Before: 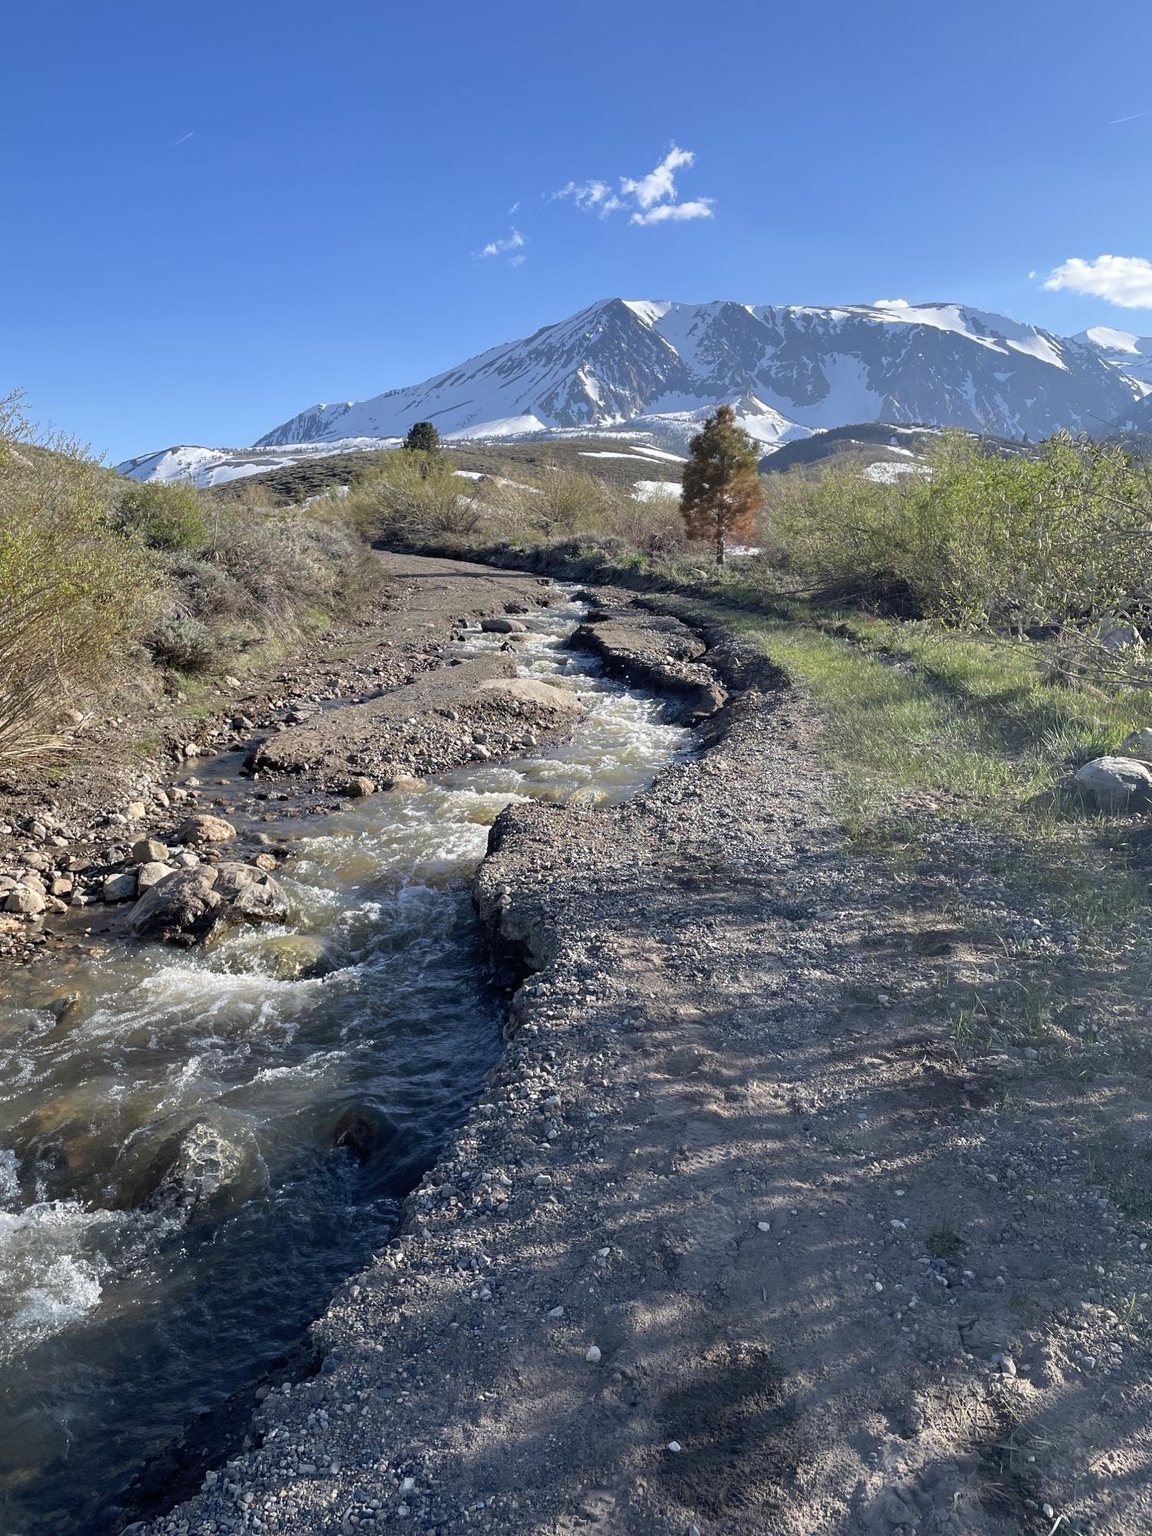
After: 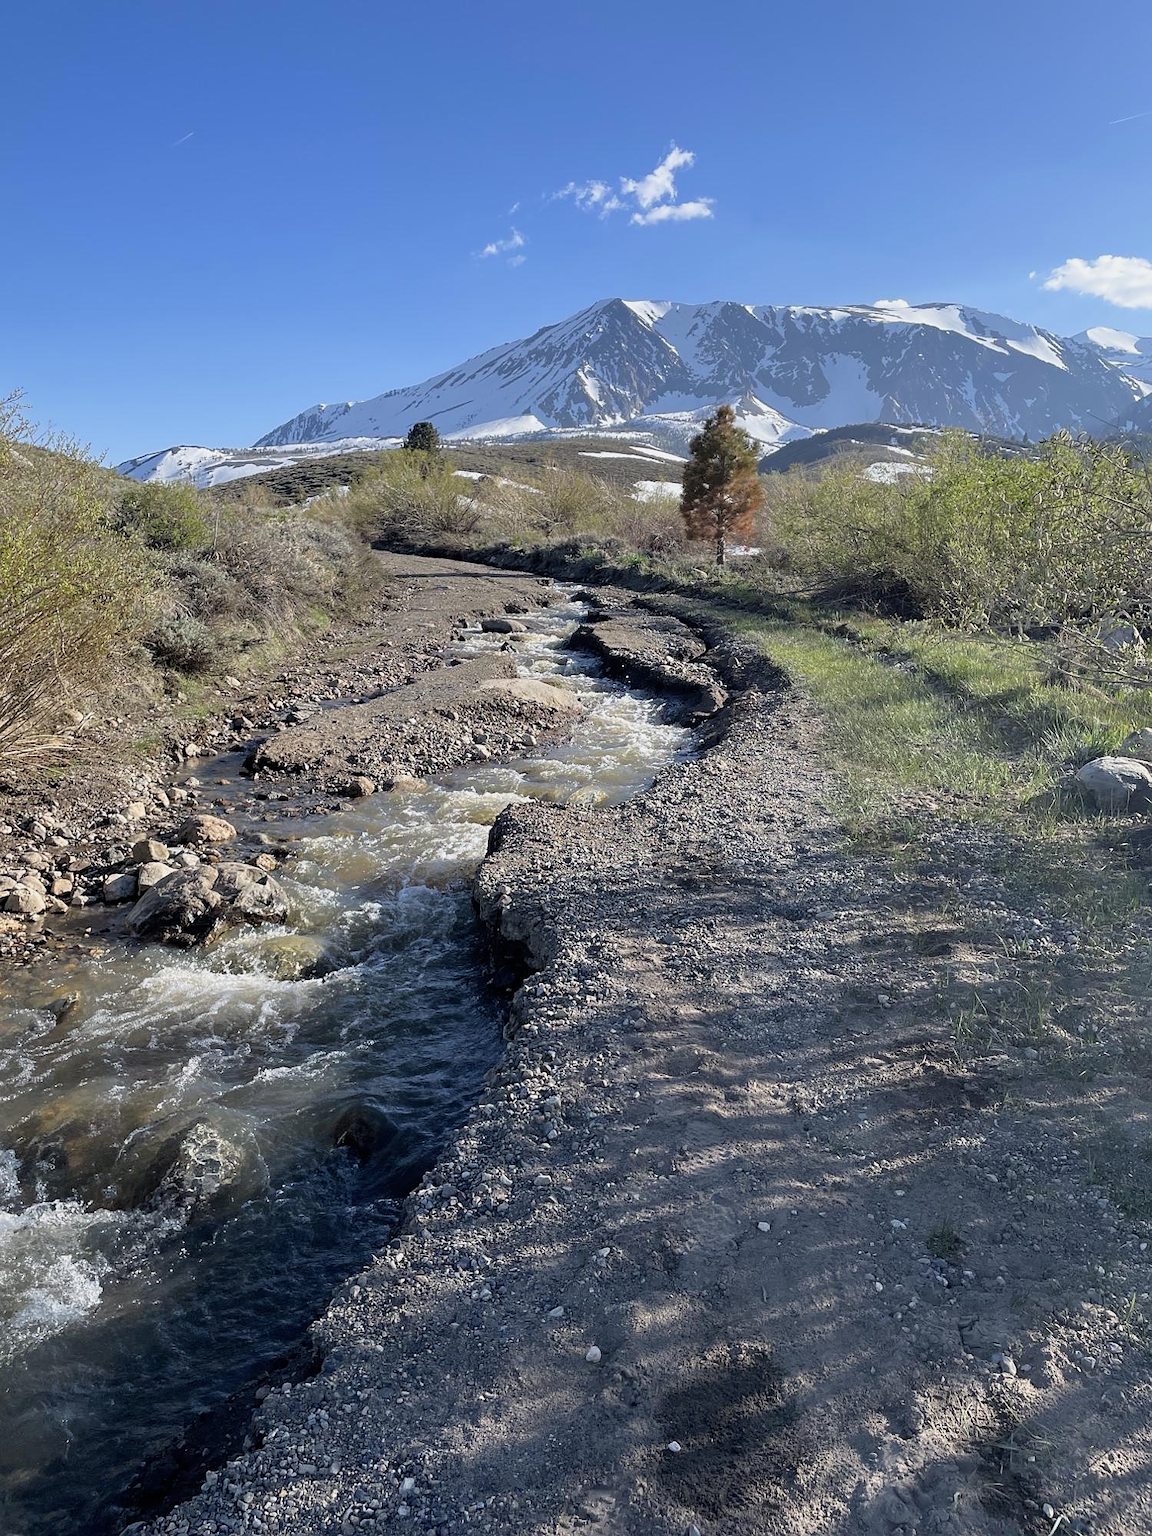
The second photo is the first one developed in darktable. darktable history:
sharpen: radius 1
filmic rgb: black relative exposure -9.5 EV, white relative exposure 3.02 EV, hardness 6.12
